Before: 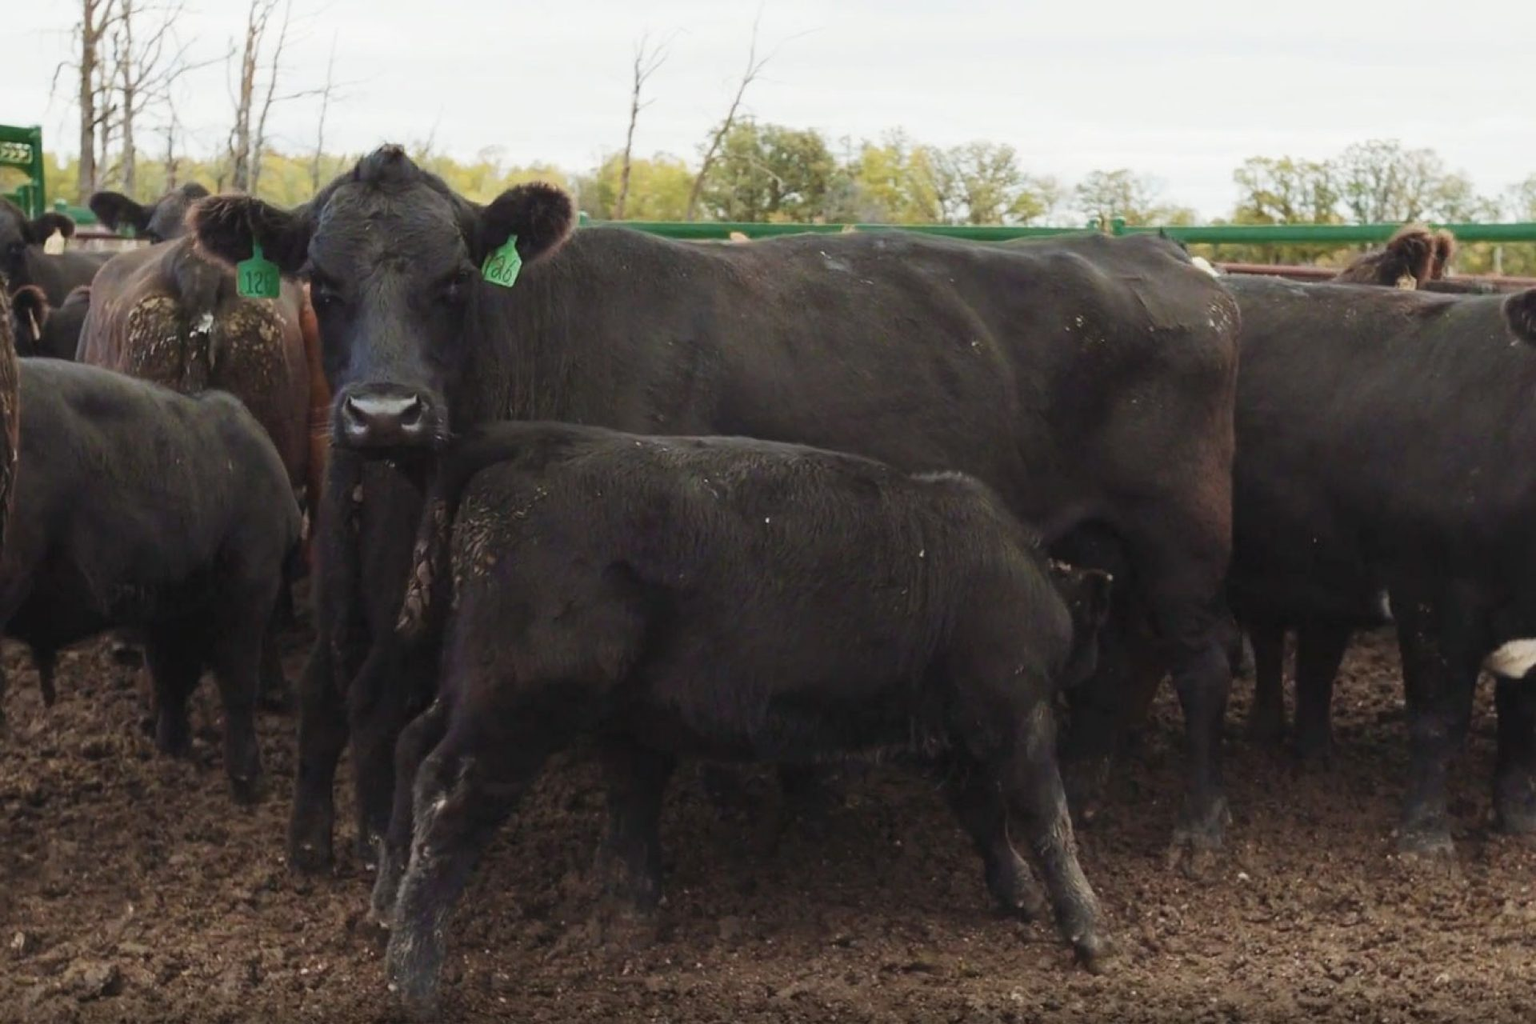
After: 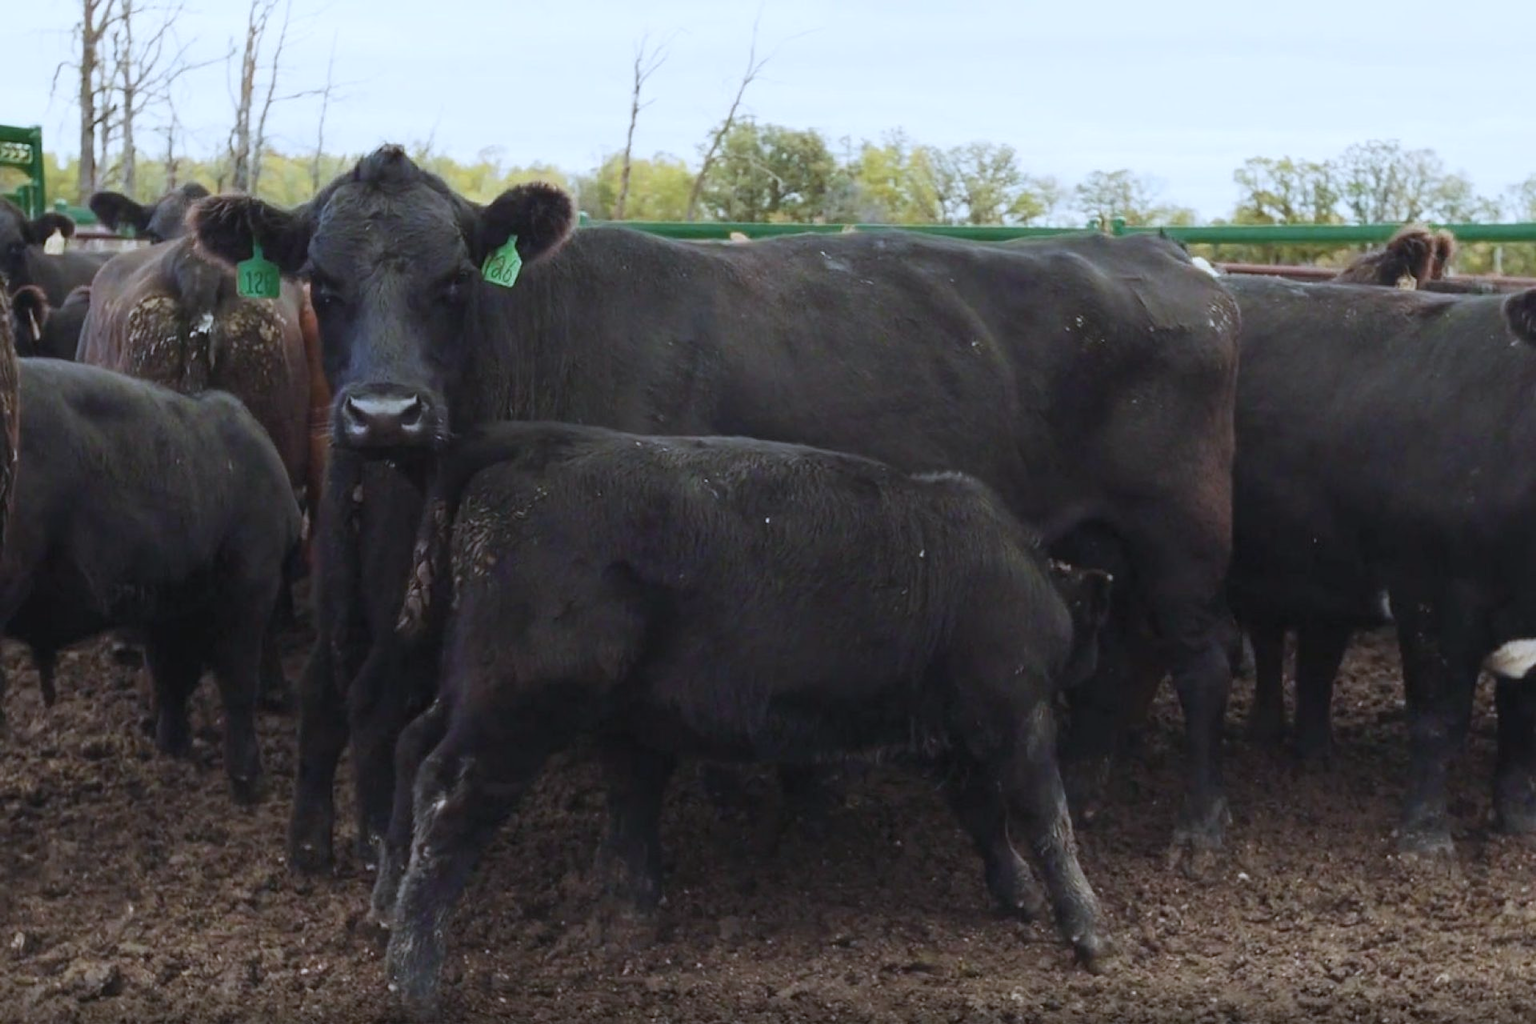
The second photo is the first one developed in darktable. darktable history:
white balance: red 0.931, blue 1.11
tone equalizer: on, module defaults
